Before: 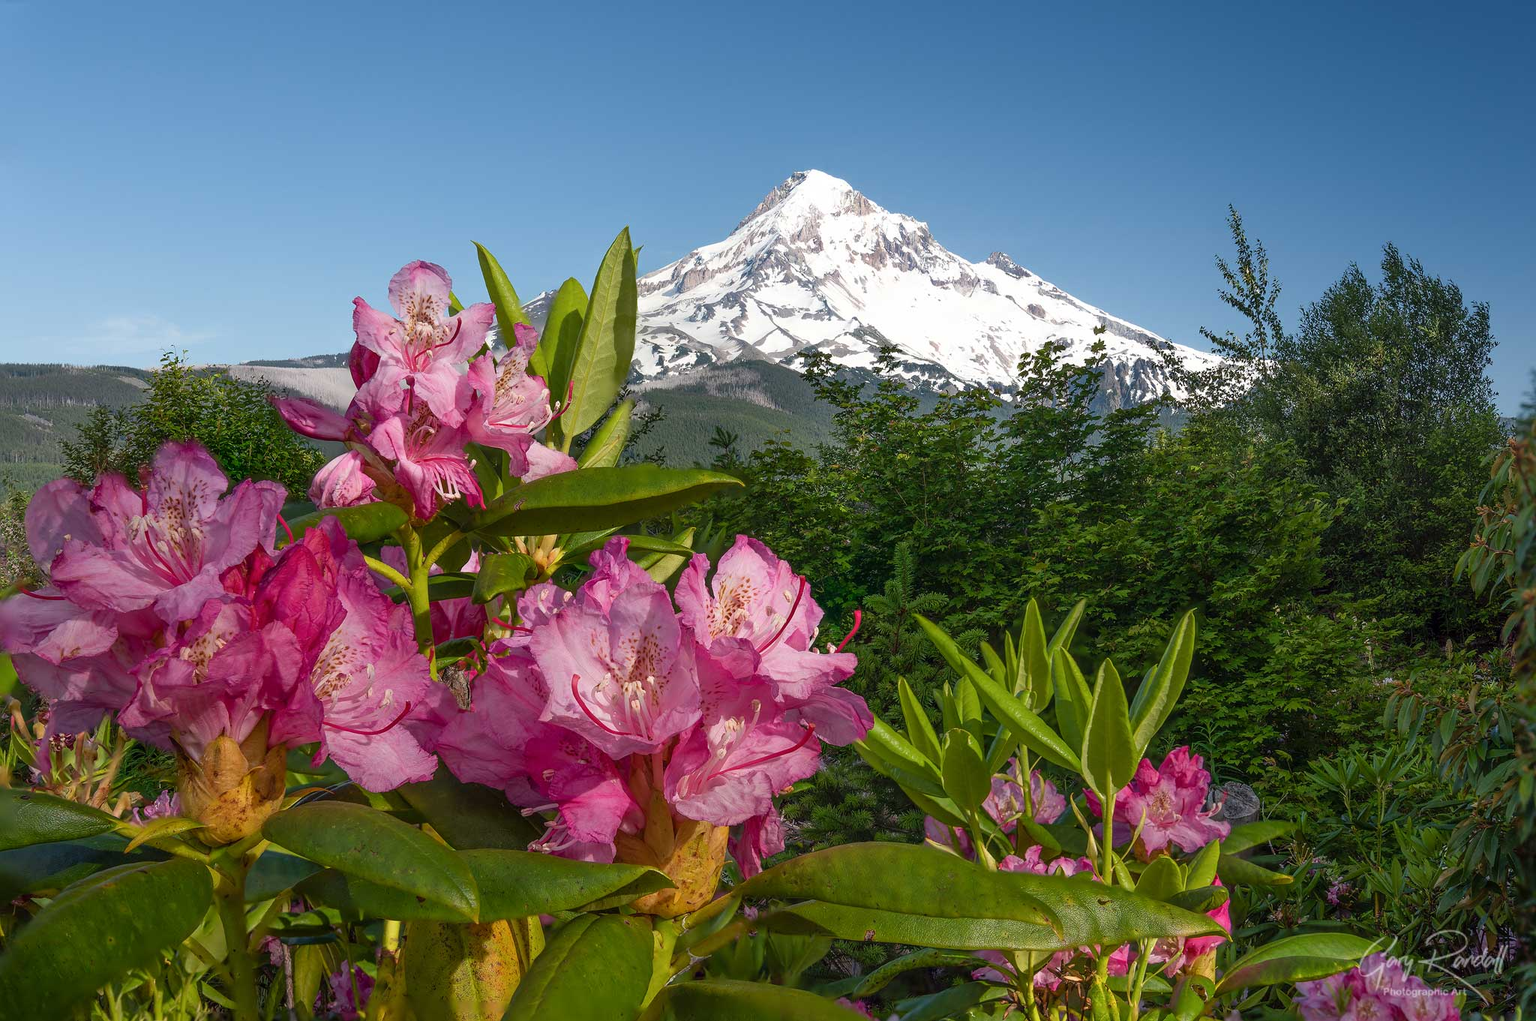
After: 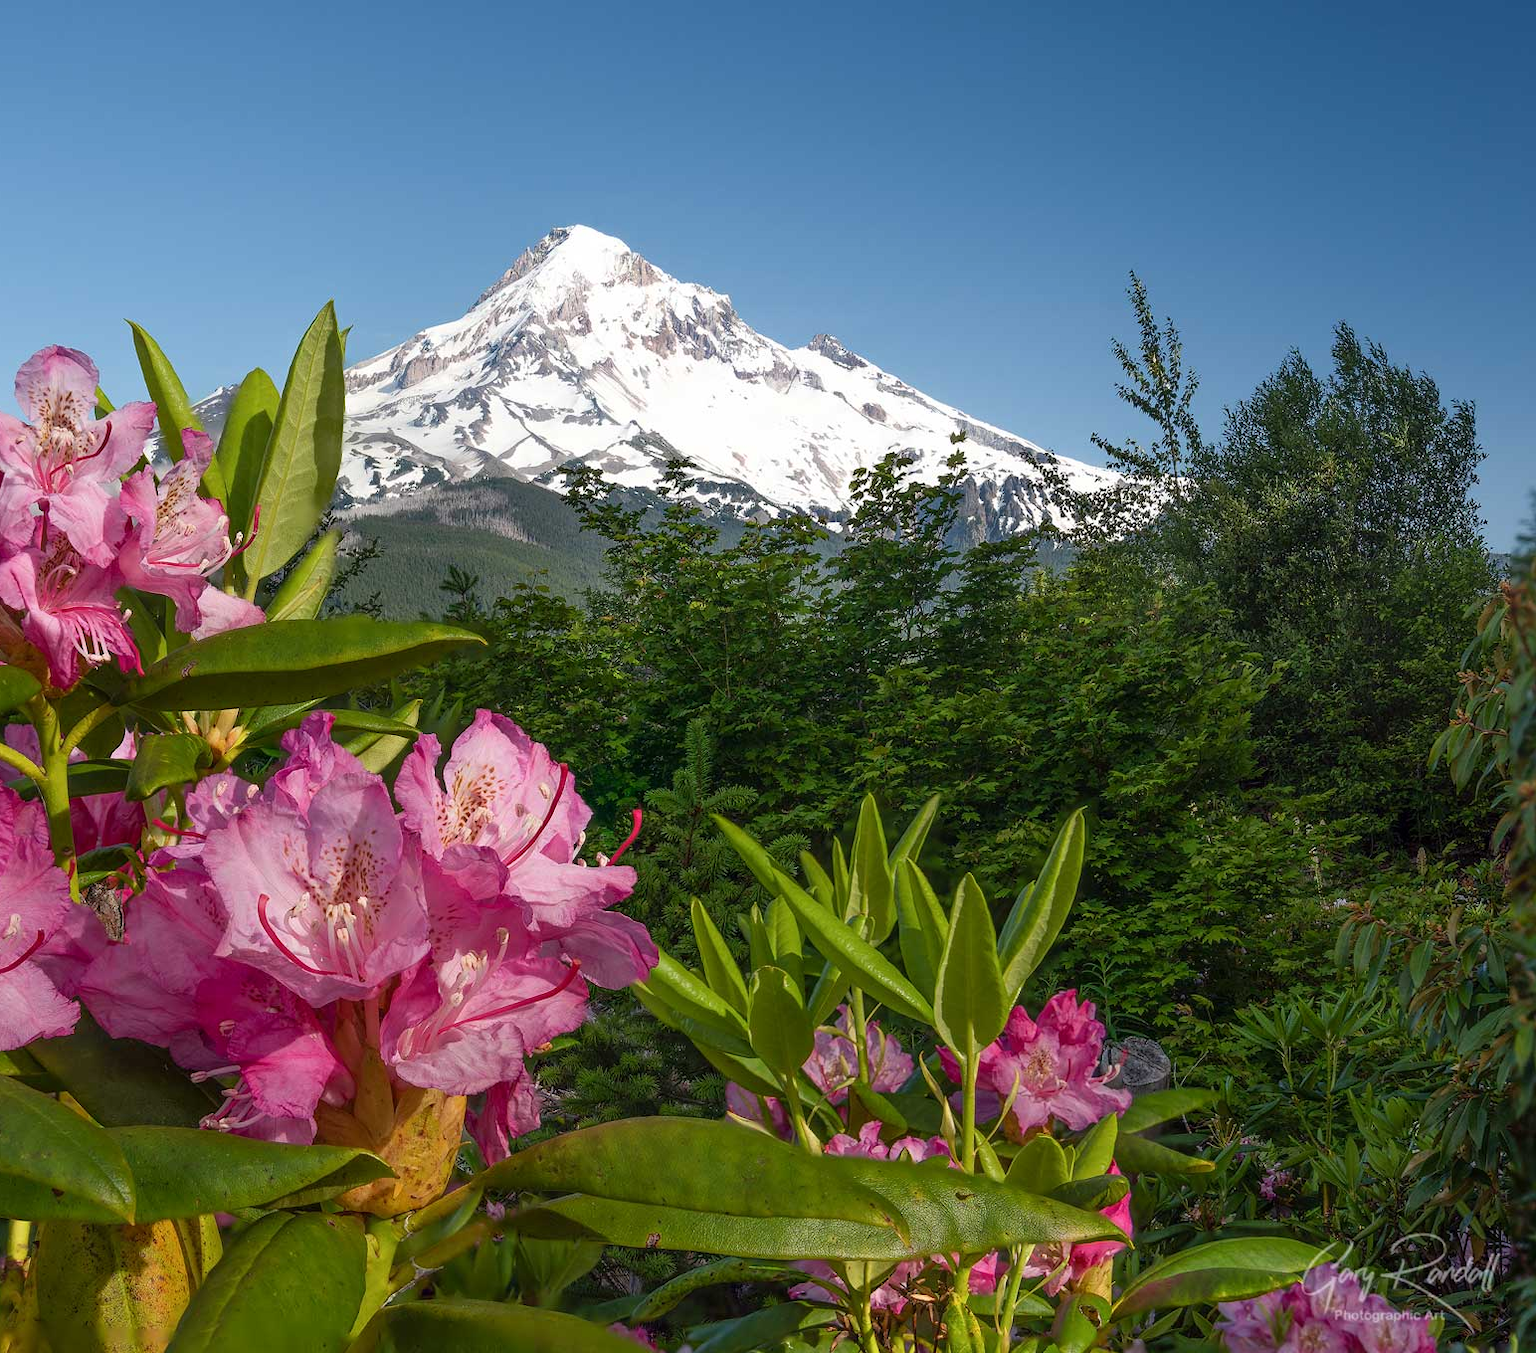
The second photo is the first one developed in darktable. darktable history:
crop and rotate: left 24.6%
contrast brightness saturation: contrast 0.05
